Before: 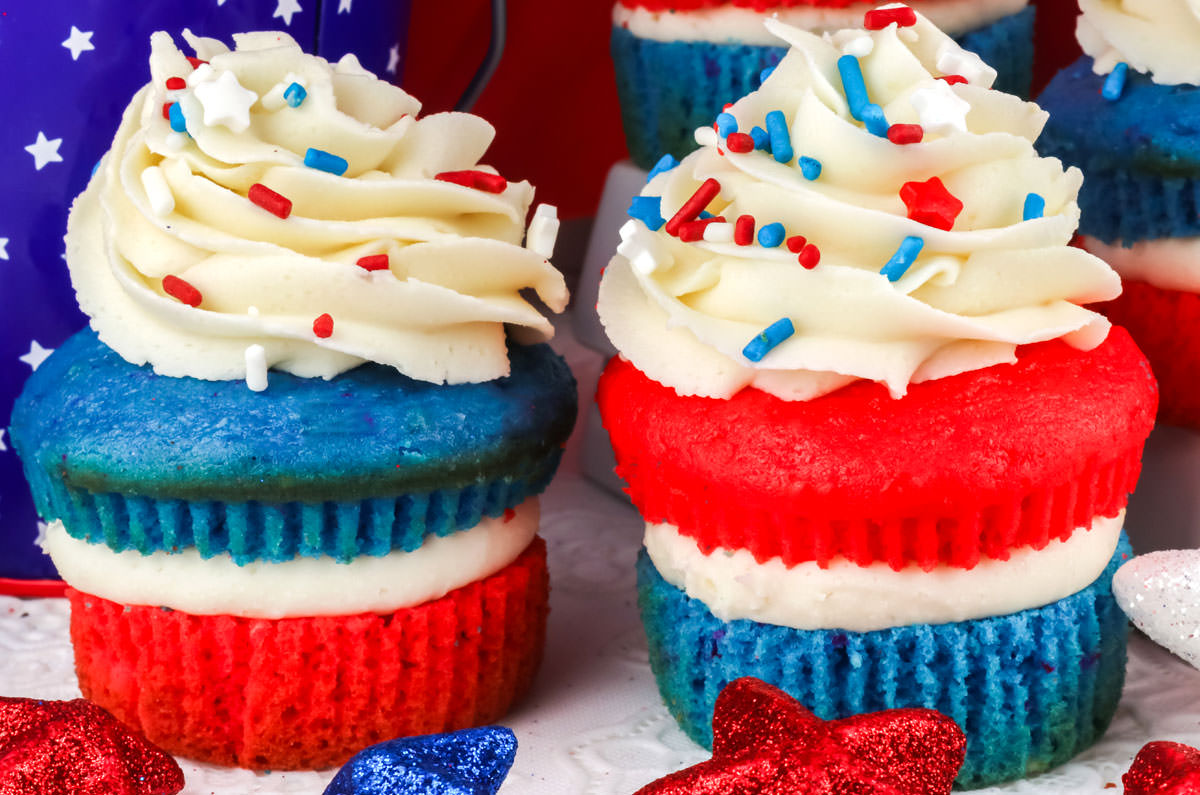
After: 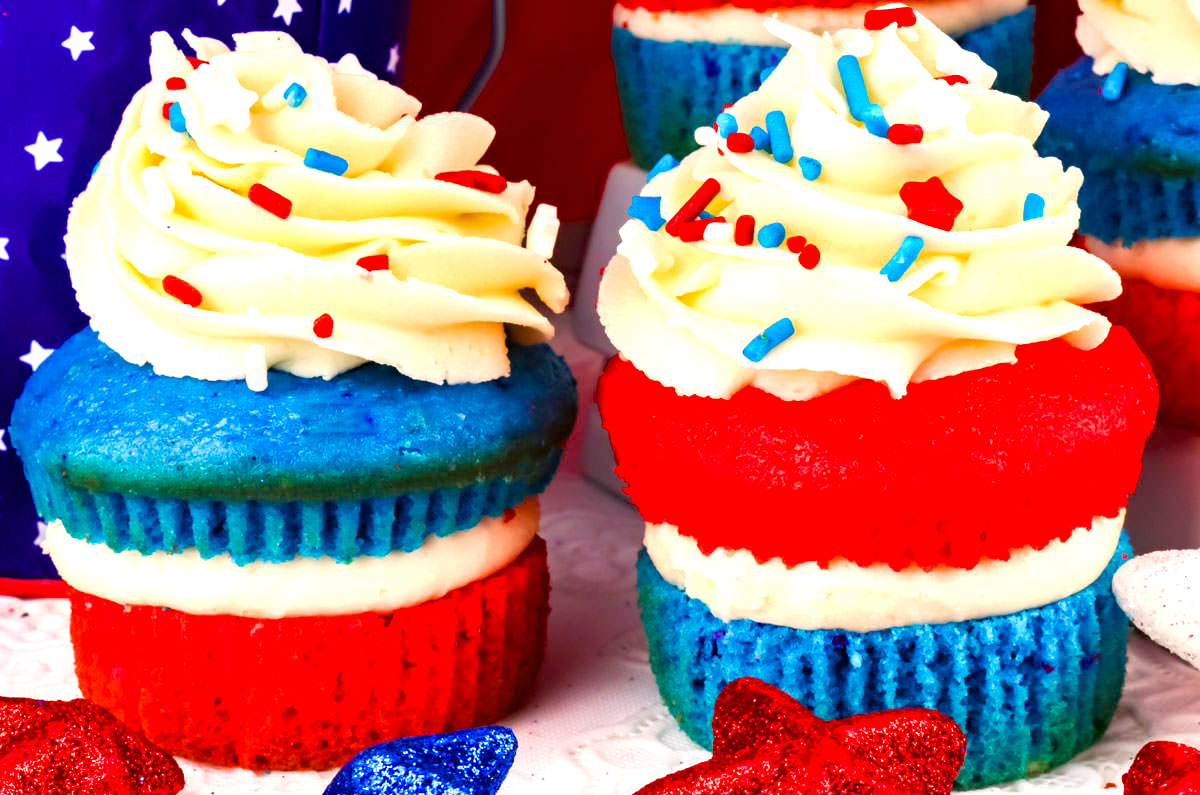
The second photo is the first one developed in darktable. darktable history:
haze removal: compatibility mode true, adaptive false
exposure: black level correction 0, exposure 0.701 EV, compensate highlight preservation false
color balance rgb: highlights gain › chroma 2.894%, highlights gain › hue 60.87°, perceptual saturation grading › global saturation 34.695%, perceptual saturation grading › highlights -29.809%, perceptual saturation grading › shadows 35.867%, global vibrance 20%
